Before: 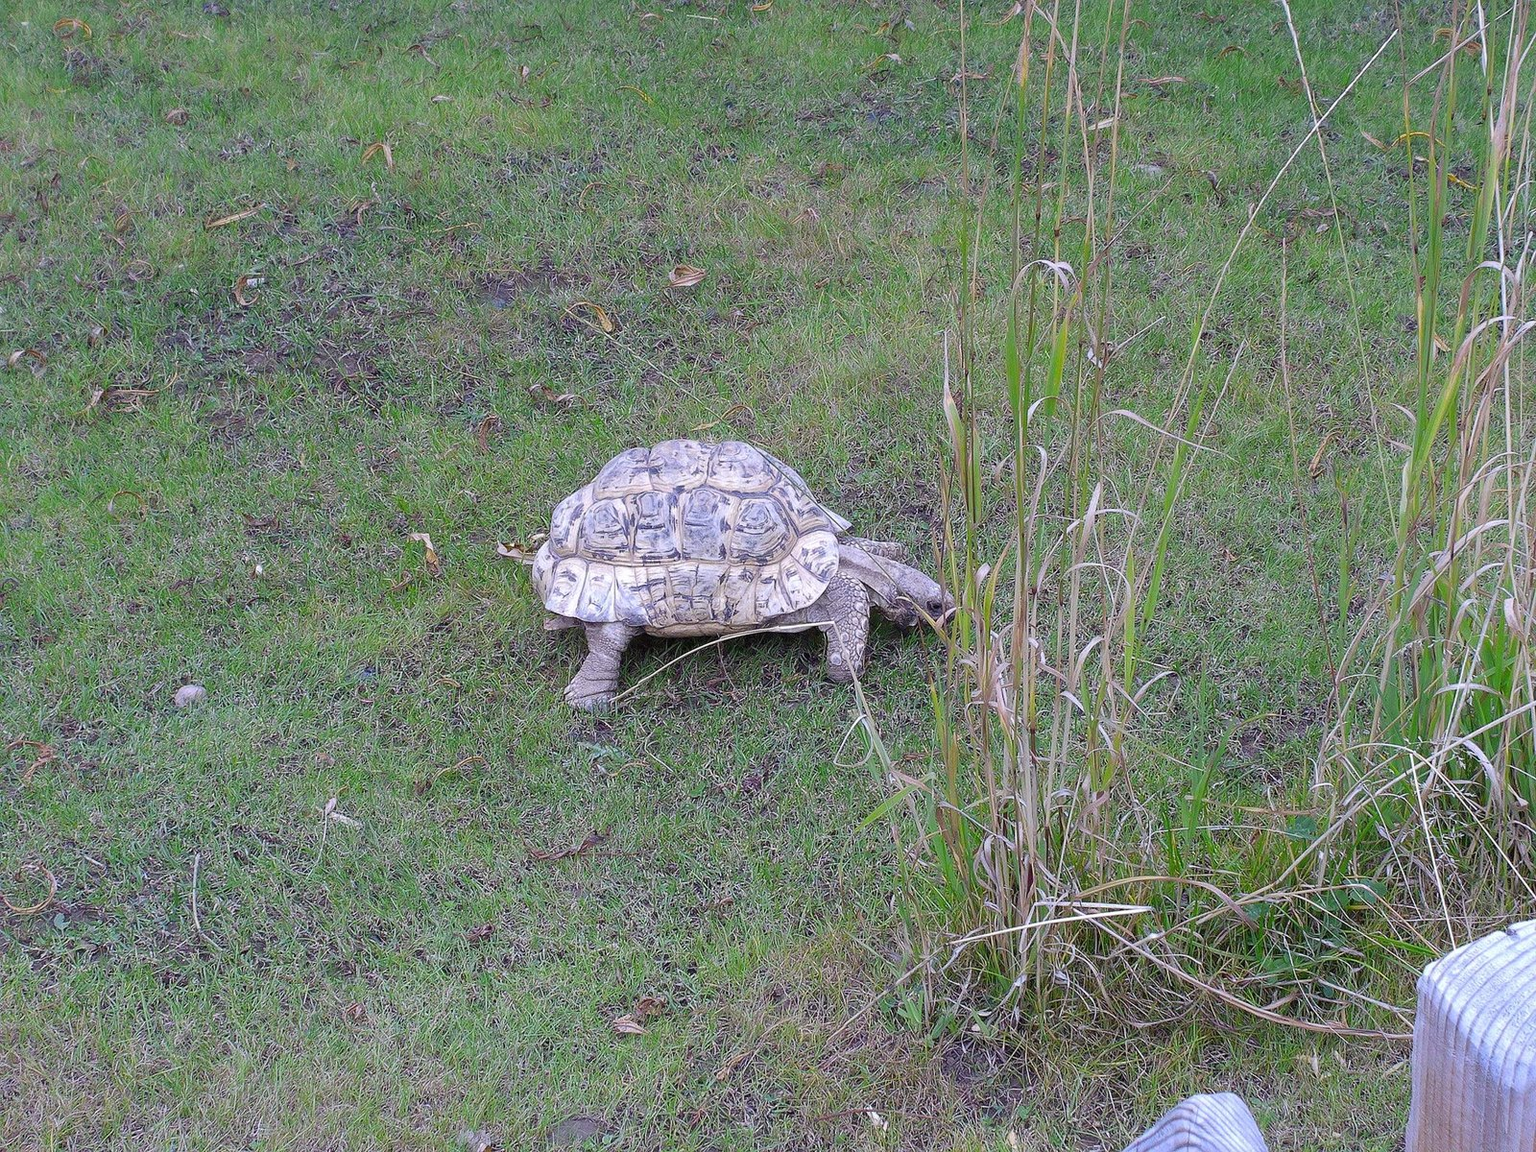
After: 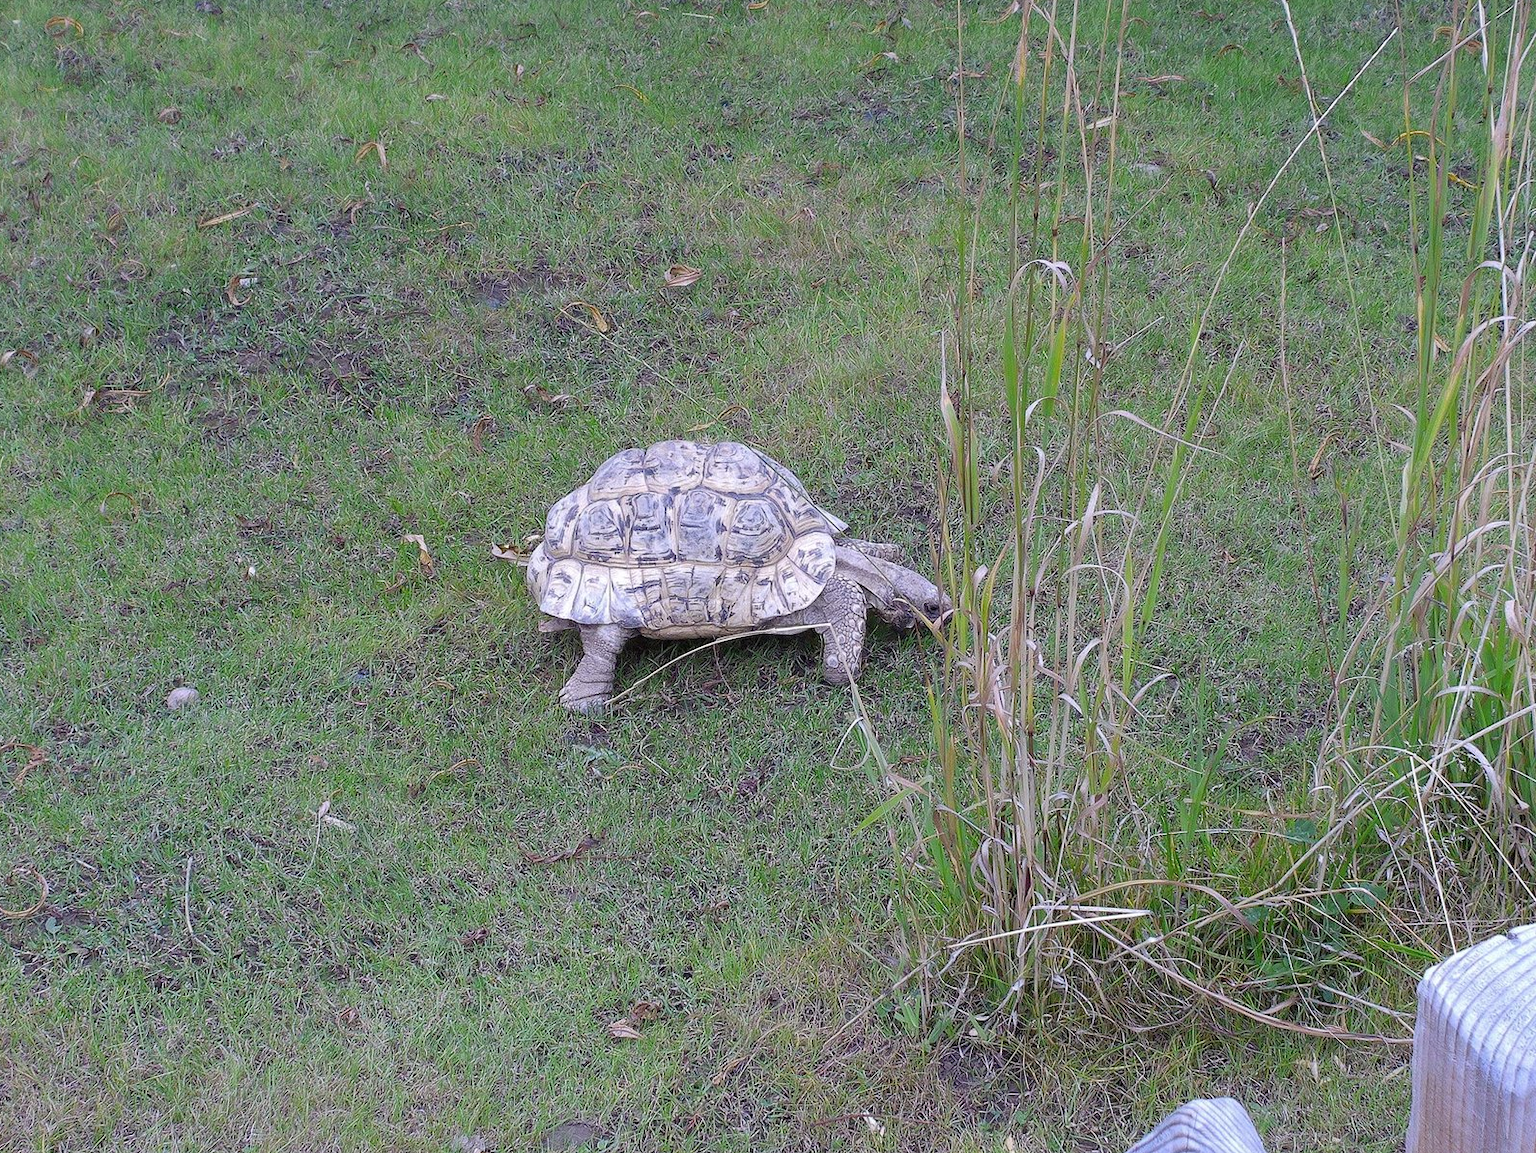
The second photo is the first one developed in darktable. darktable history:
crop and rotate: left 0.614%, top 0.179%, bottom 0.309%
contrast brightness saturation: saturation -0.05
